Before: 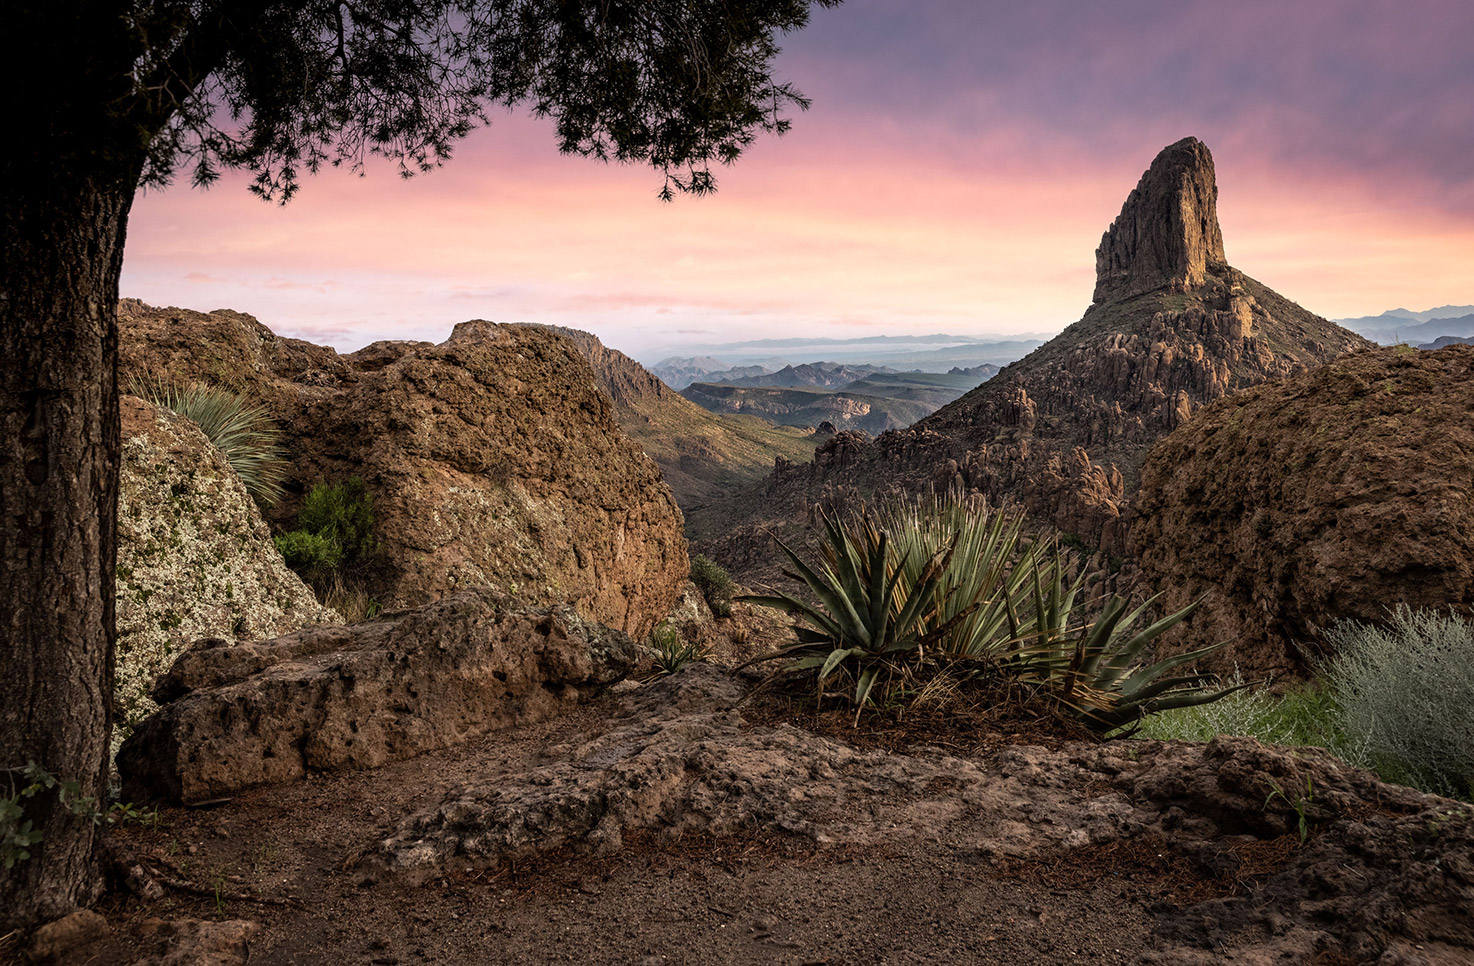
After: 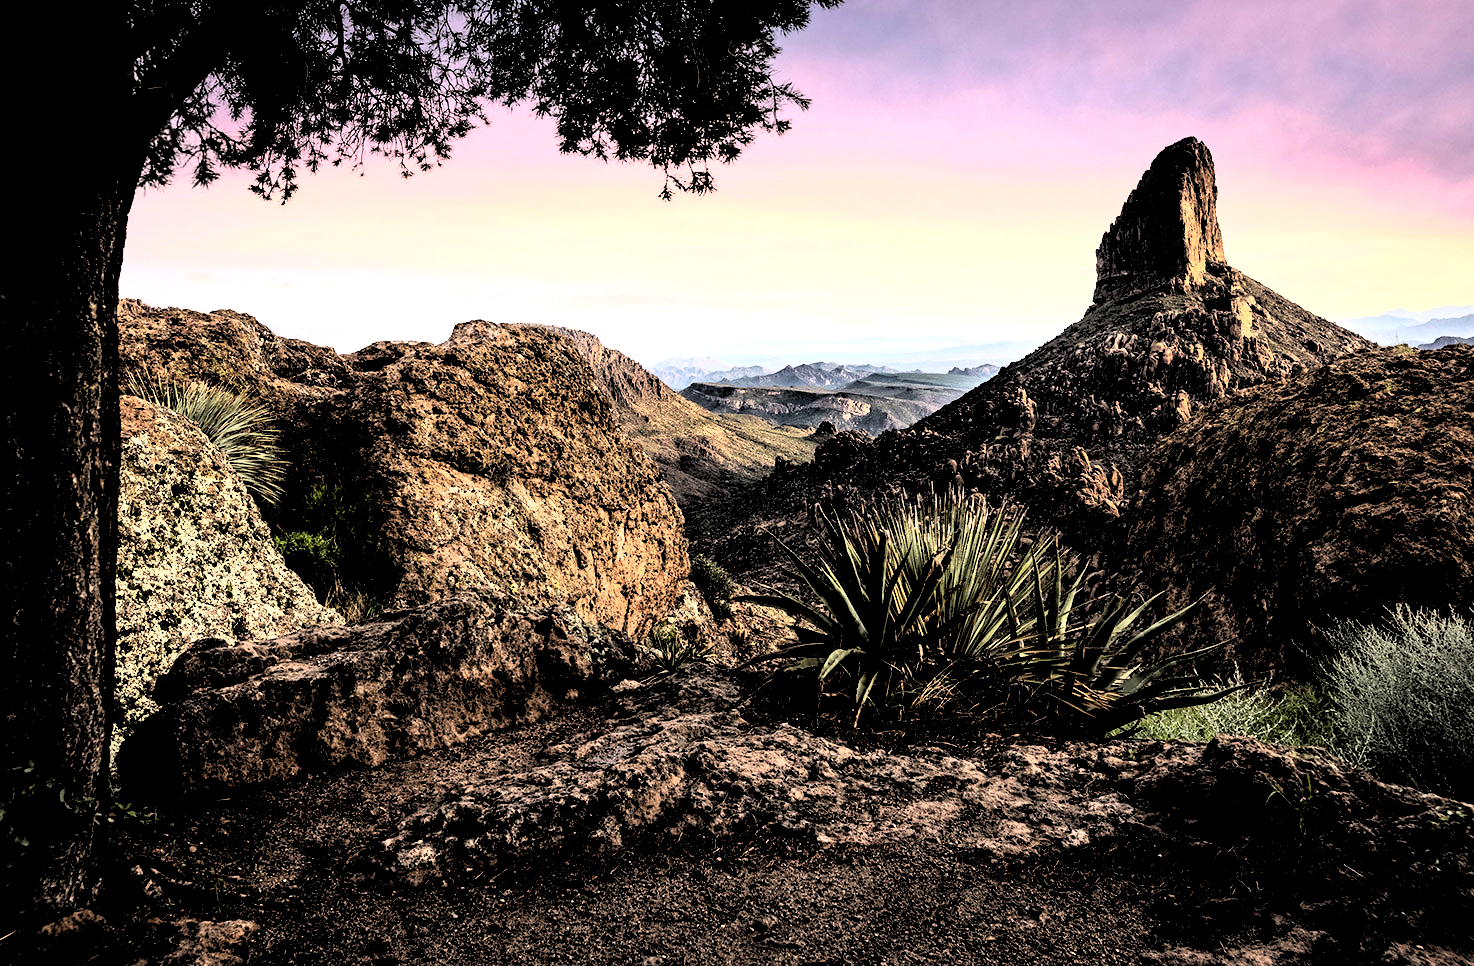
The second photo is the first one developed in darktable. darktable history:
rgb levels: levels [[0.034, 0.472, 0.904], [0, 0.5, 1], [0, 0.5, 1]]
rgb curve: curves: ch0 [(0, 0) (0.21, 0.15) (0.24, 0.21) (0.5, 0.75) (0.75, 0.96) (0.89, 0.99) (1, 1)]; ch1 [(0, 0.02) (0.21, 0.13) (0.25, 0.2) (0.5, 0.67) (0.75, 0.9) (0.89, 0.97) (1, 1)]; ch2 [(0, 0.02) (0.21, 0.13) (0.25, 0.2) (0.5, 0.67) (0.75, 0.9) (0.89, 0.97) (1, 1)], compensate middle gray true
